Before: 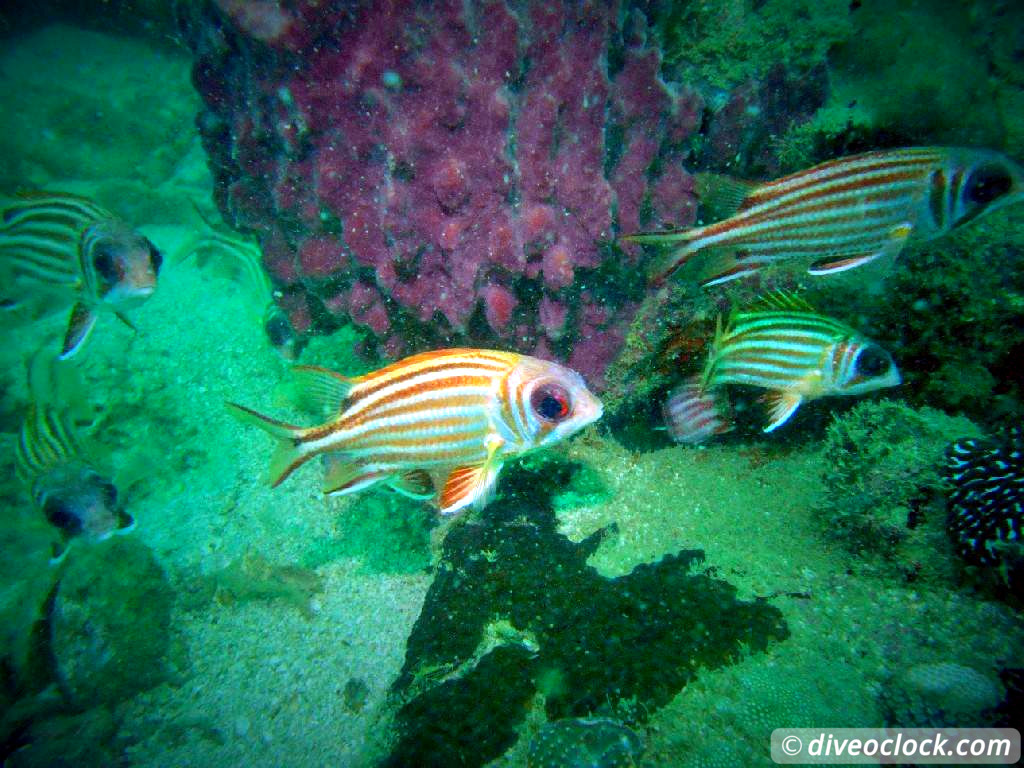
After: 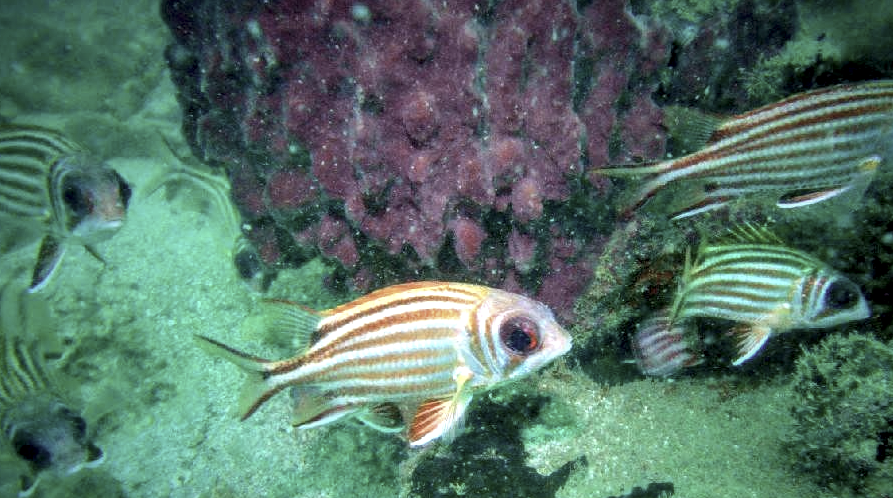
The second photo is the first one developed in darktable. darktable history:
crop: left 3.093%, top 8.84%, right 9.667%, bottom 26.236%
color correction: highlights b* -0.005, saturation 0.548
tone equalizer: on, module defaults
local contrast: detail 130%
